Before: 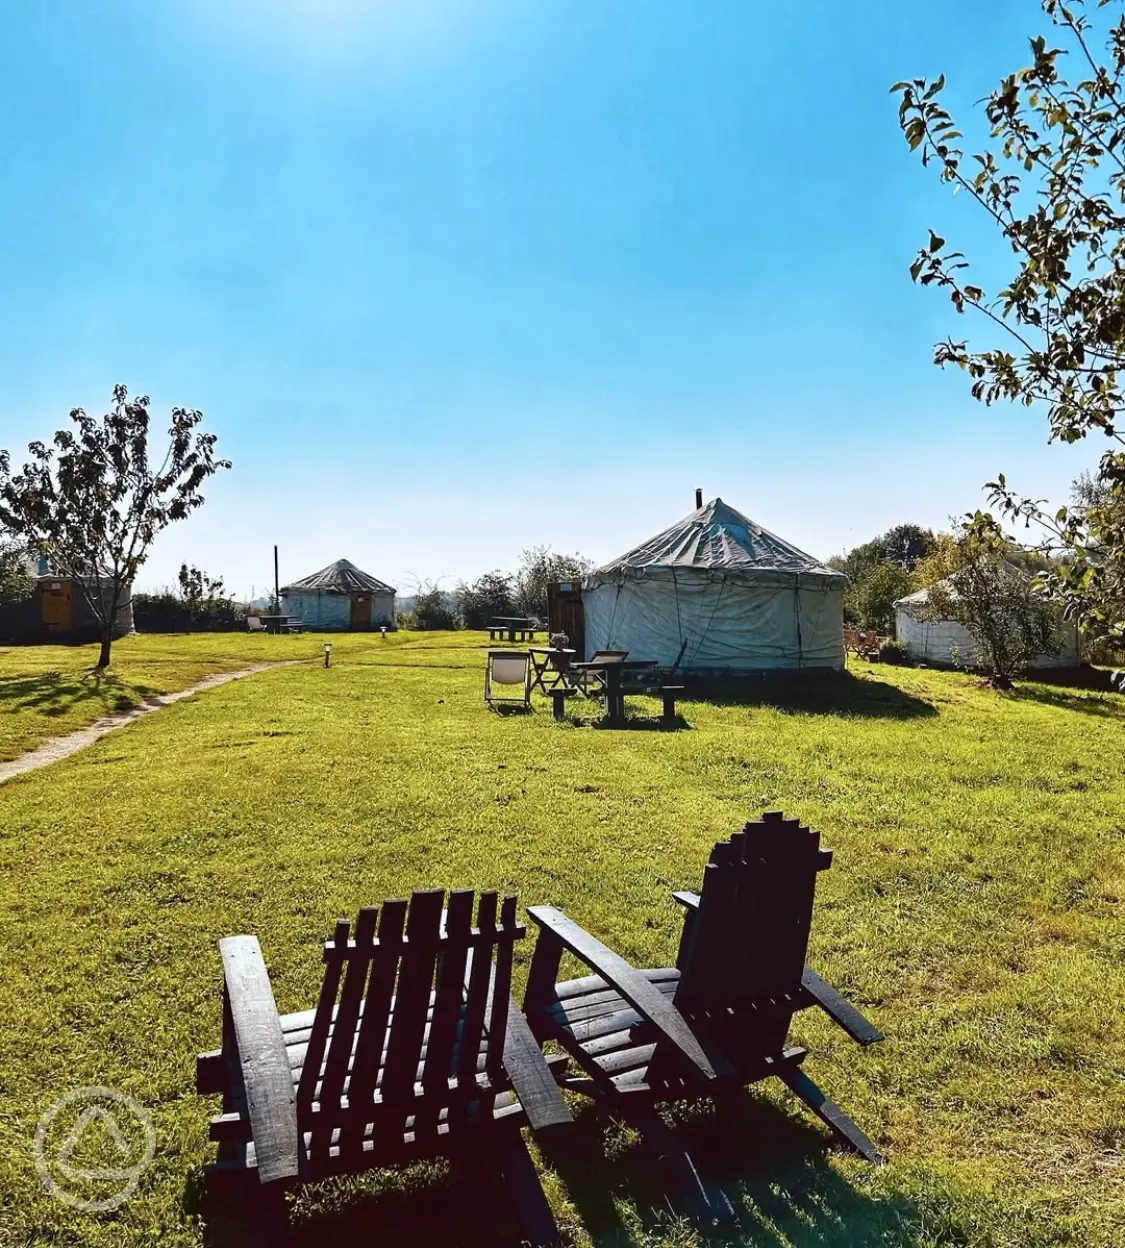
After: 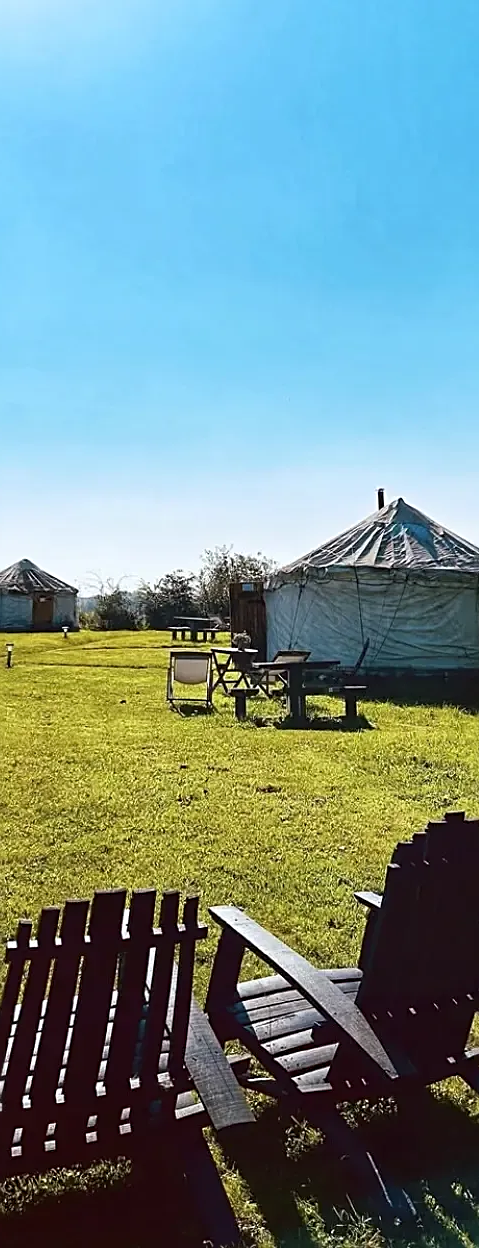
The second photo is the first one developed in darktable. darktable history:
sharpen: on, module defaults
crop: left 28.313%, right 29.073%
